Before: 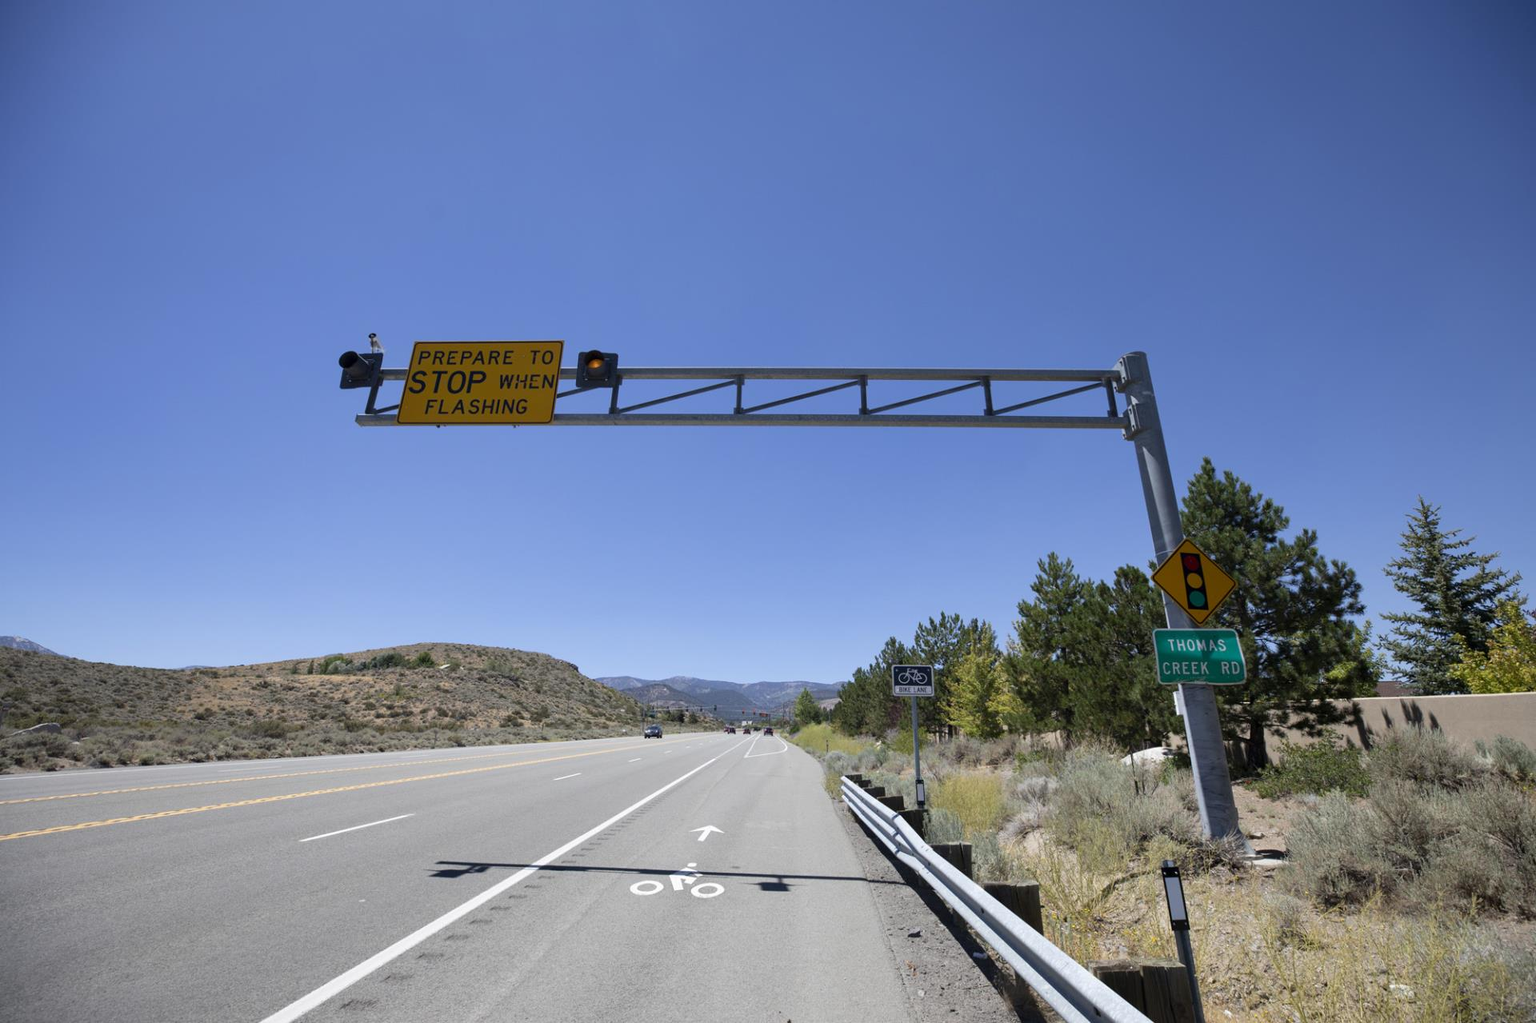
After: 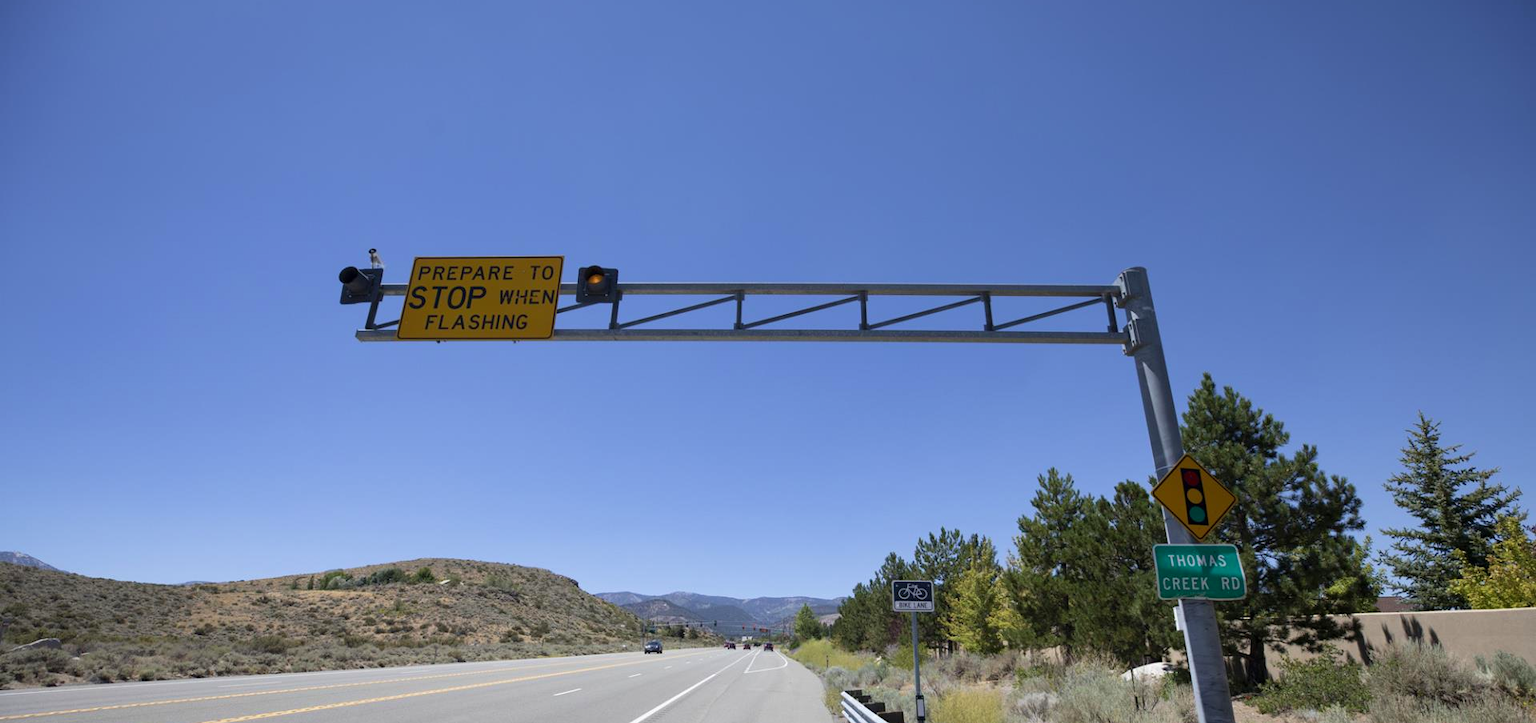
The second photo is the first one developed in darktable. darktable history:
crop and rotate: top 8.293%, bottom 20.996%
velvia: strength 15%
